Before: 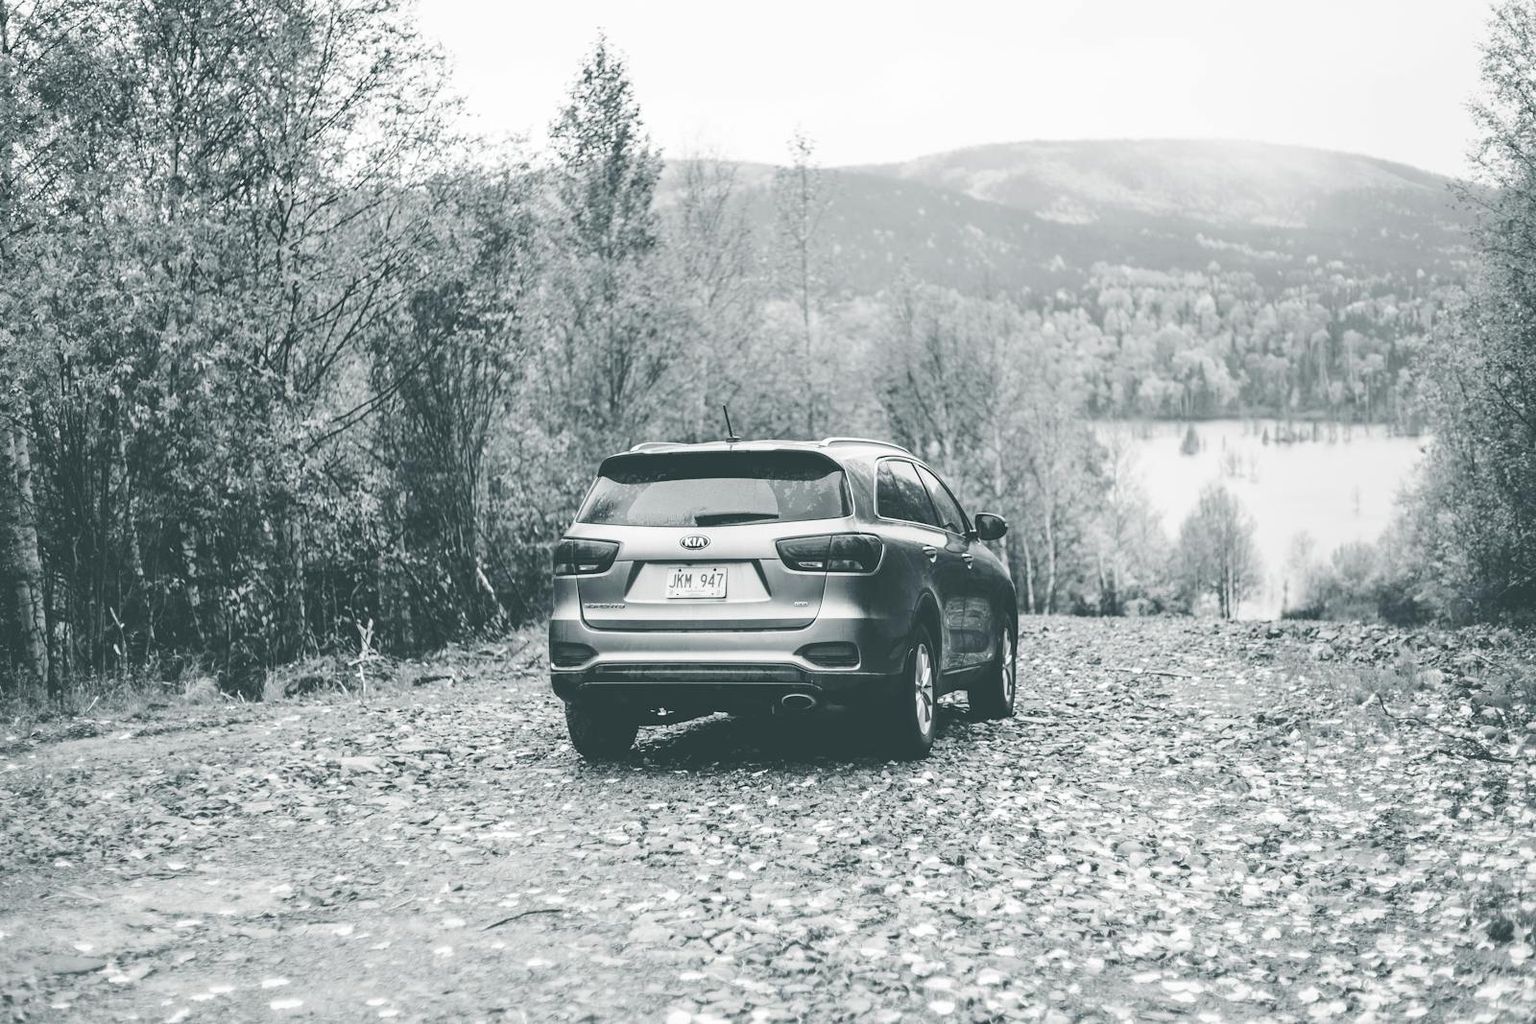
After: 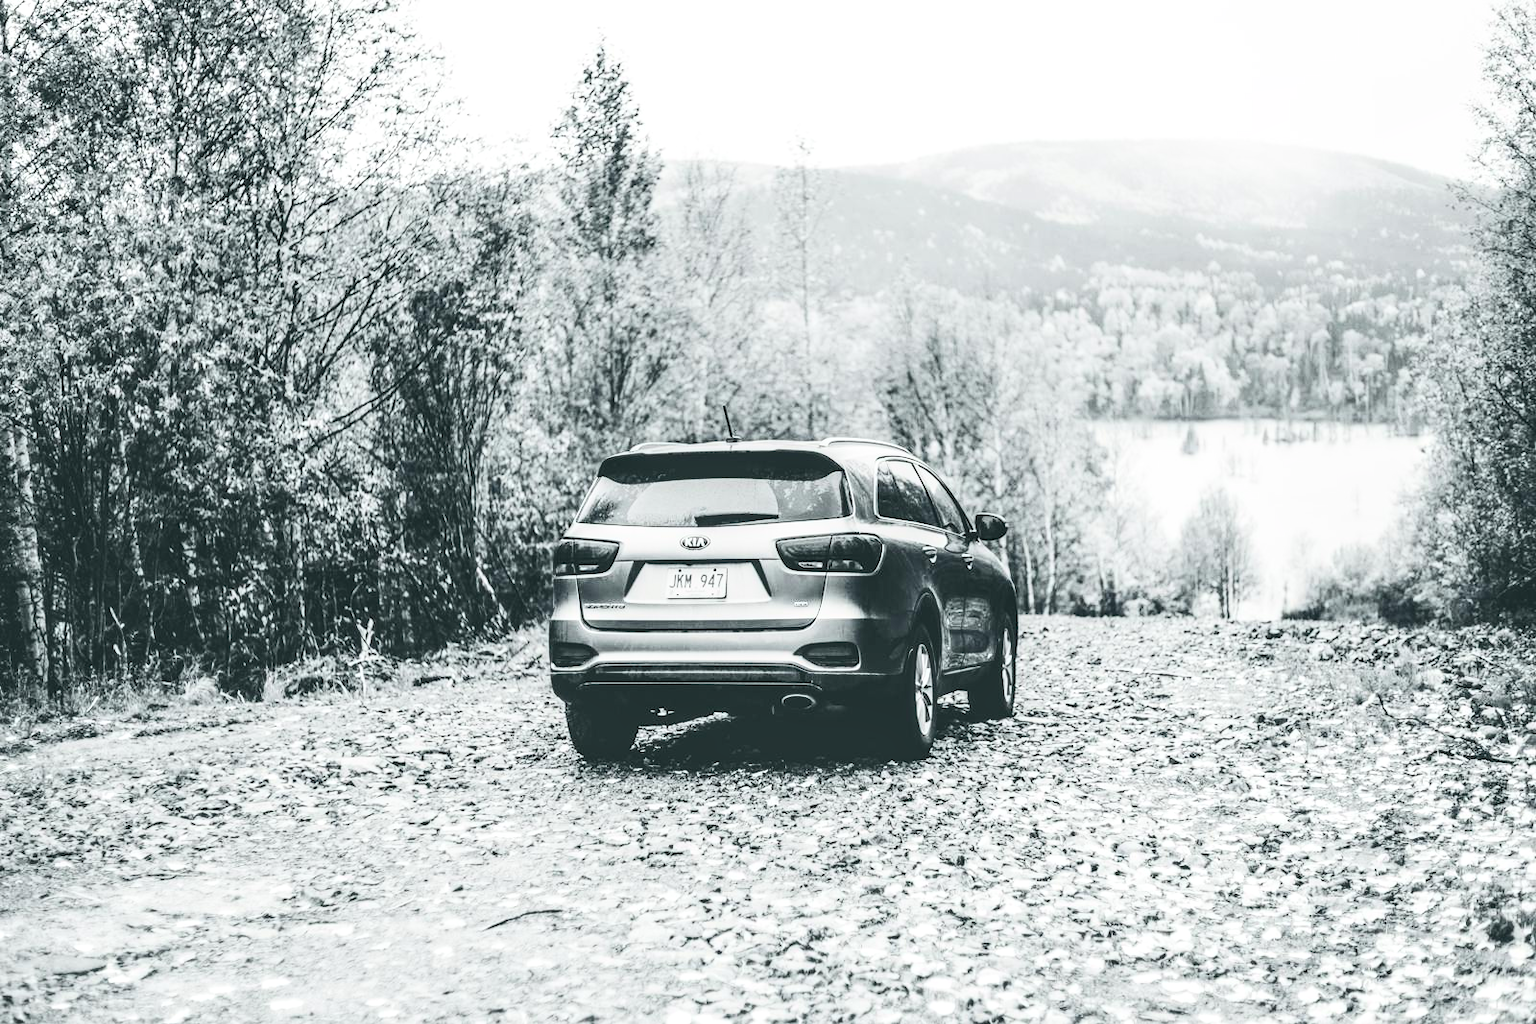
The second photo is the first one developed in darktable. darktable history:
local contrast: on, module defaults
contrast brightness saturation: contrast 0.39, brightness 0.1
